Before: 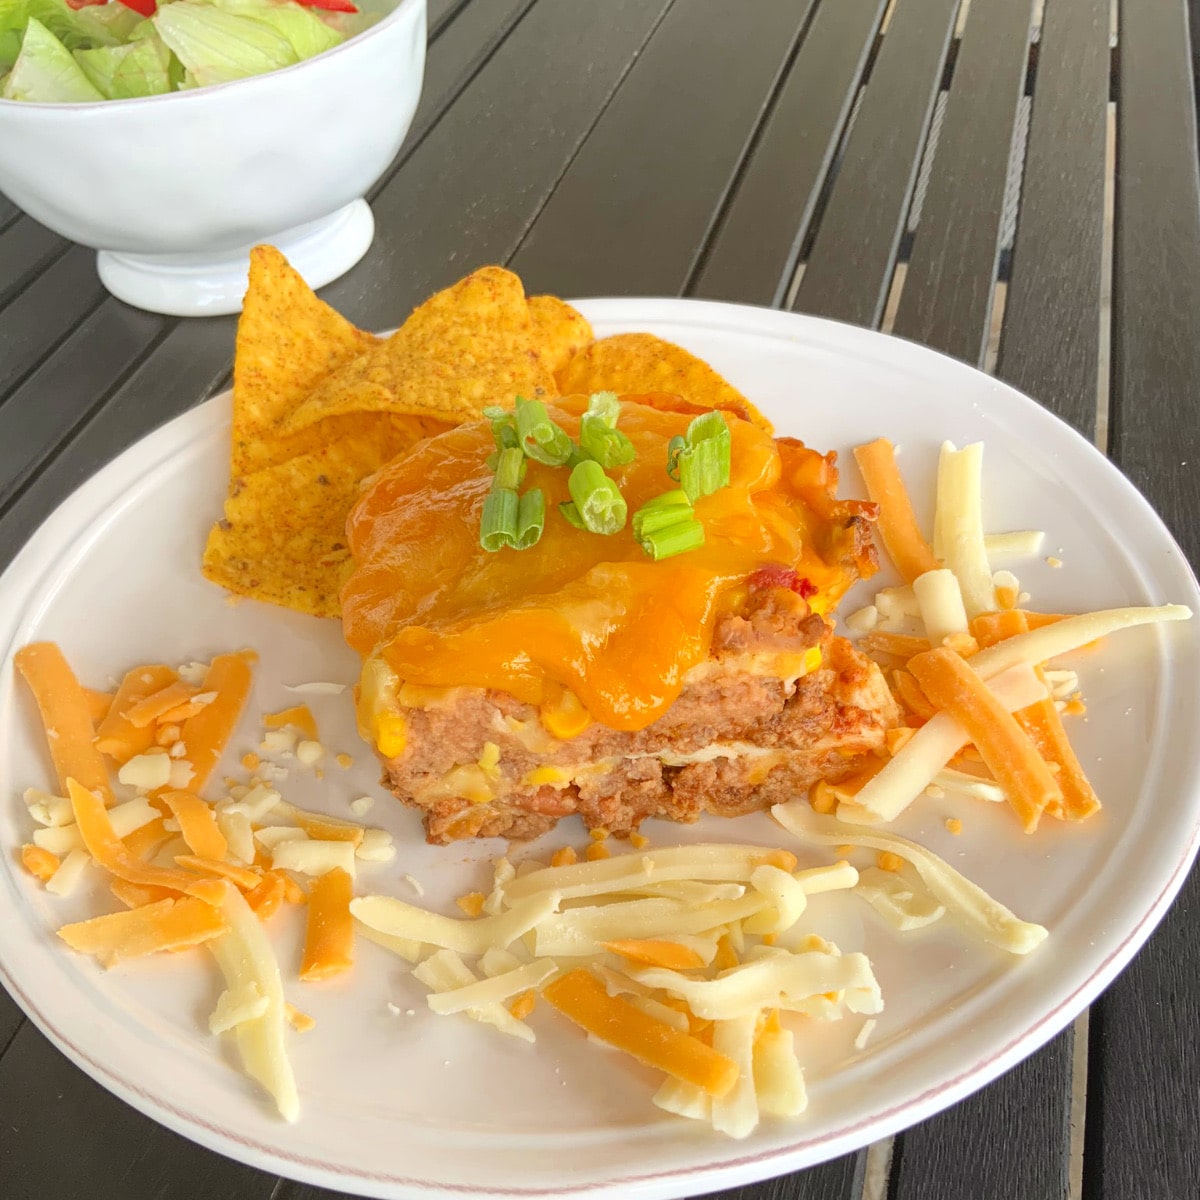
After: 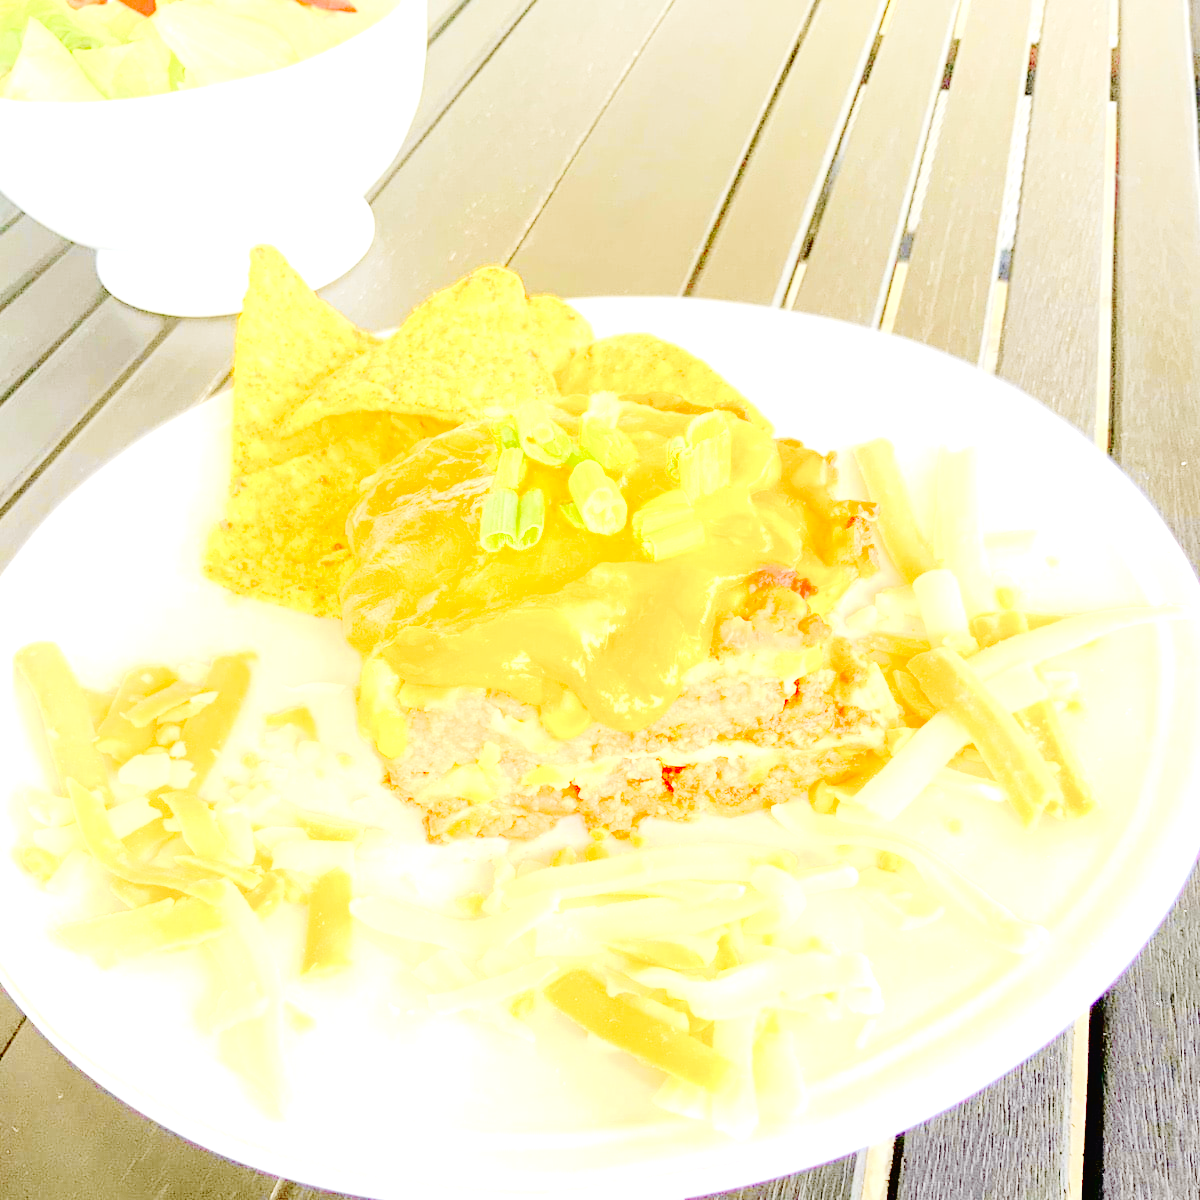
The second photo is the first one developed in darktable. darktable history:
contrast brightness saturation: contrast -0.02, brightness -0.01, saturation 0.03
tone curve: curves: ch0 [(0, 0.01) (0.133, 0.057) (0.338, 0.327) (0.494, 0.55) (0.726, 0.807) (1, 1)]; ch1 [(0, 0) (0.346, 0.324) (0.45, 0.431) (0.5, 0.5) (0.522, 0.517) (0.543, 0.578) (1, 1)]; ch2 [(0, 0) (0.44, 0.424) (0.501, 0.499) (0.564, 0.611) (0.622, 0.667) (0.707, 0.746) (1, 1)], color space Lab, independent channels, preserve colors none
exposure: black level correction 0.001, exposure 1.822 EV, compensate exposure bias true, compensate highlight preservation false
base curve: curves: ch0 [(0, 0) (0.036, 0.01) (0.123, 0.254) (0.258, 0.504) (0.507, 0.748) (1, 1)], preserve colors none
